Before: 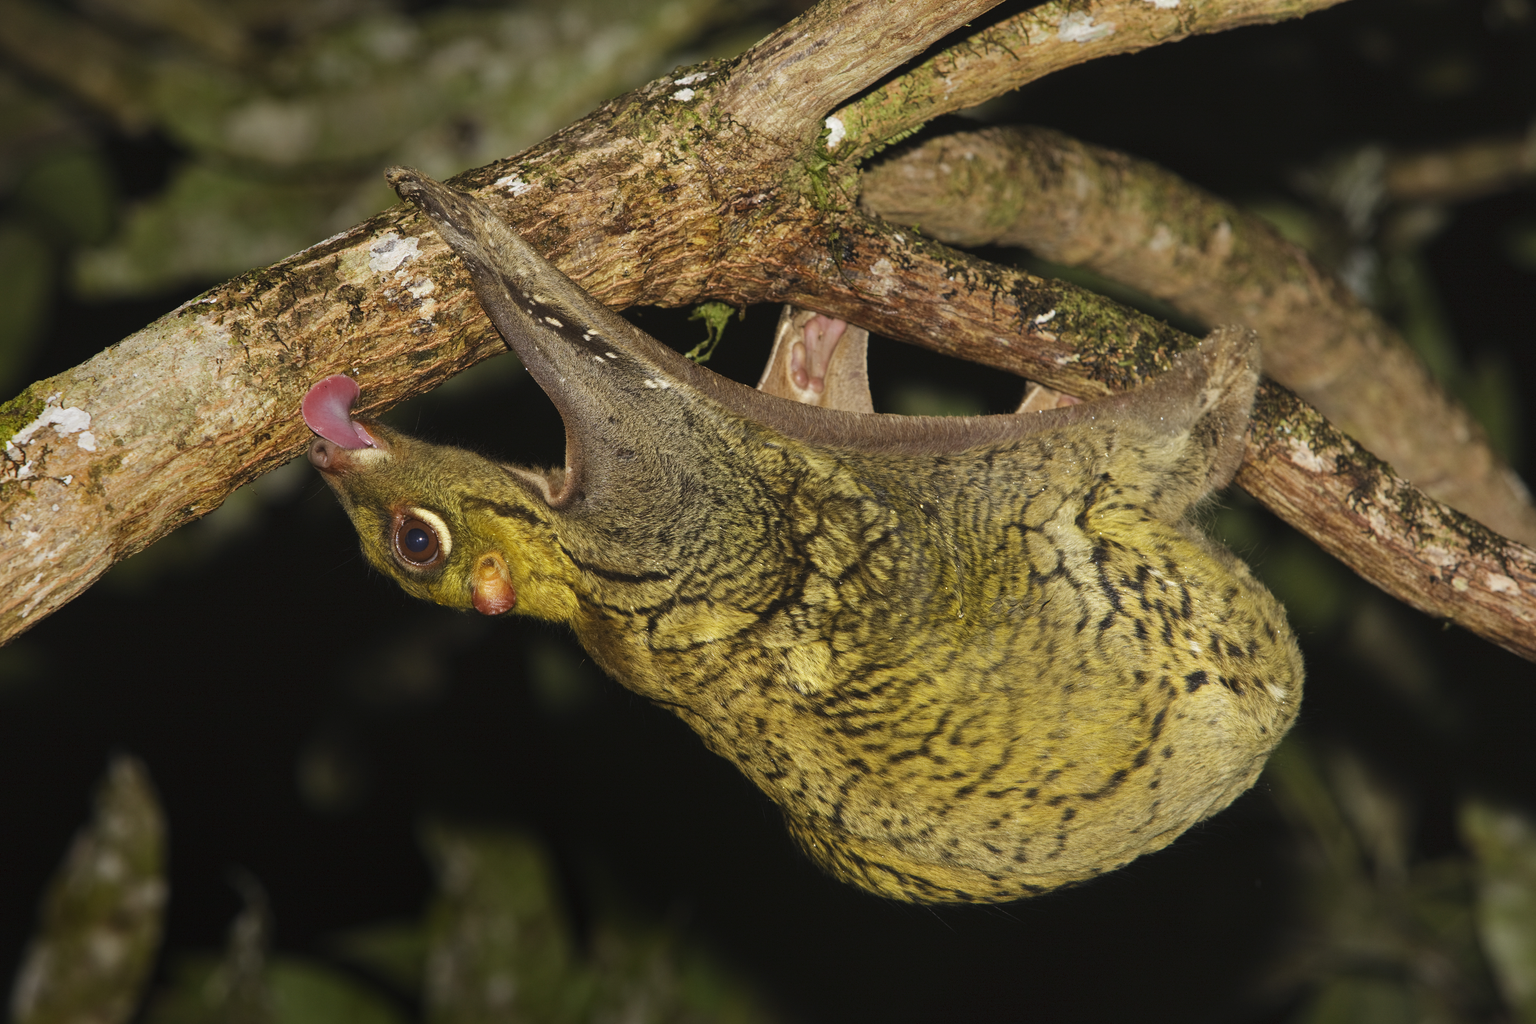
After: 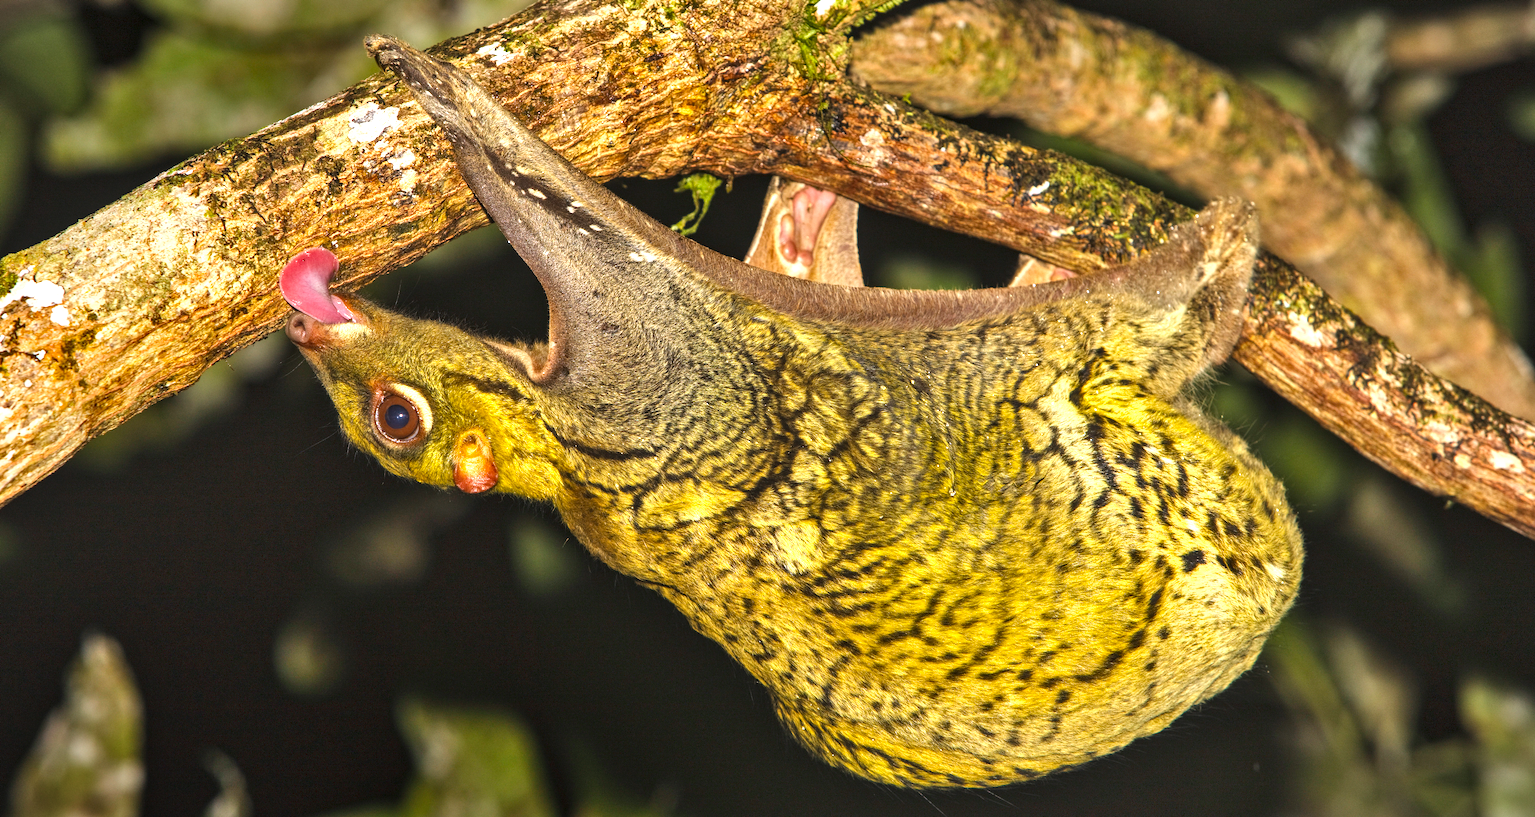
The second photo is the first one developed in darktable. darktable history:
contrast equalizer: y [[0.5, 0.5, 0.468, 0.5, 0.5, 0.5], [0.5 ×6], [0.5 ×6], [0 ×6], [0 ×6]], mix -0.301
exposure: black level correction 0, exposure 1.1 EV, compensate exposure bias true, compensate highlight preservation false
crop and rotate: left 1.863%, top 12.962%, right 0.23%, bottom 8.846%
local contrast: on, module defaults
shadows and highlights: low approximation 0.01, soften with gaussian
vignetting: fall-off start 99.75%, brightness -0.158, width/height ratio 1.304
color balance rgb: linear chroma grading › global chroma 0.3%, perceptual saturation grading › global saturation 19.839%
